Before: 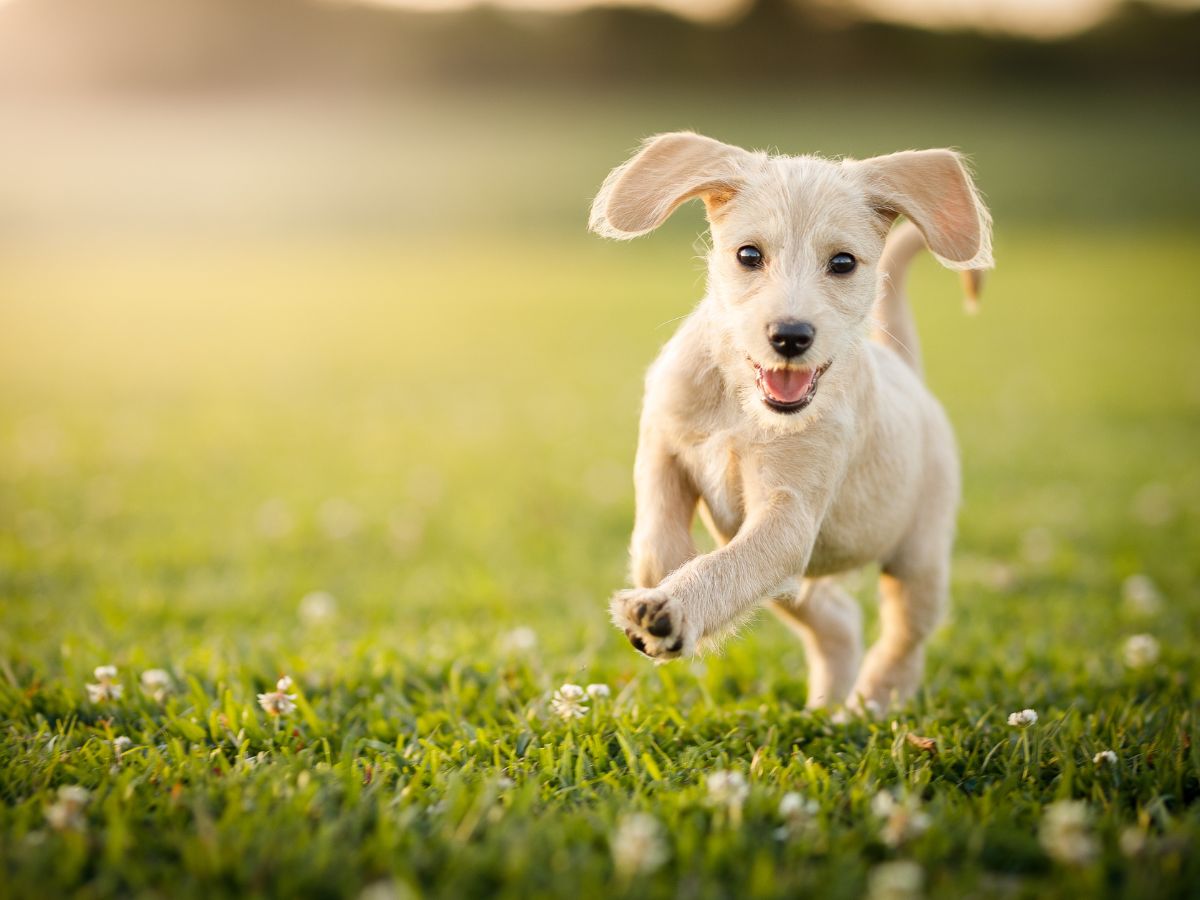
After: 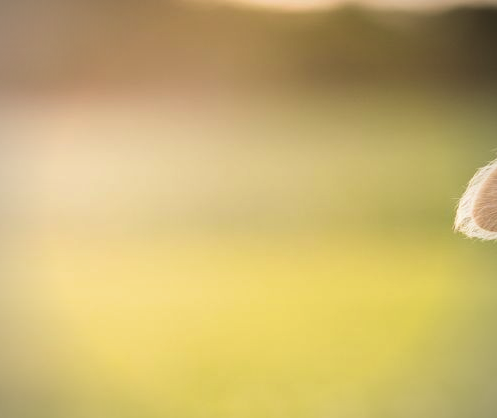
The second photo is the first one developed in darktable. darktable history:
crop and rotate: left 11.203%, top 0.096%, right 47.318%, bottom 53.44%
vignetting: fall-off radius 61.25%
velvia: strength 40.25%
local contrast: mode bilateral grid, contrast 99, coarseness 99, detail 96%, midtone range 0.2
haze removal: compatibility mode true, adaptive false
